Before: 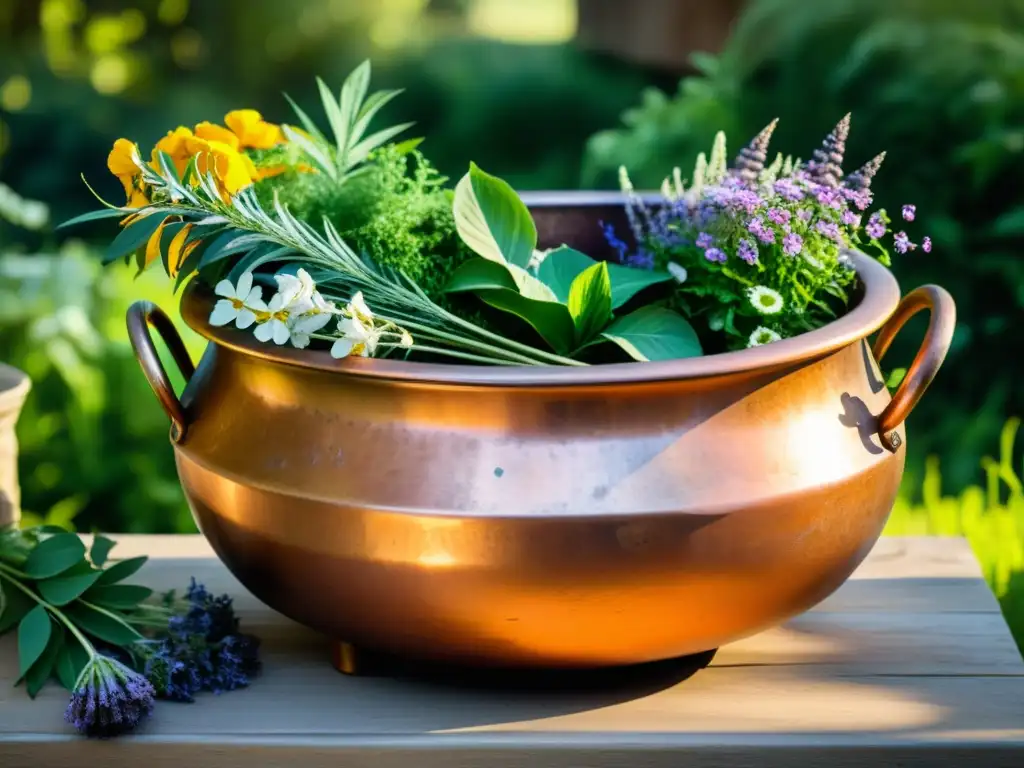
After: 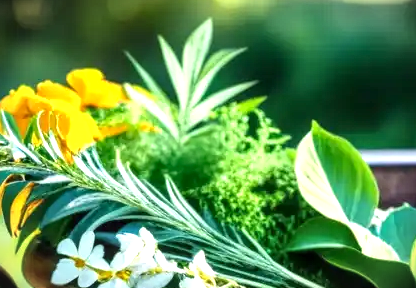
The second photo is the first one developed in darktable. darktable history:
vignetting: fall-off start 100.56%, width/height ratio 1.307, unbound false
exposure: exposure 0.785 EV, compensate highlight preservation false
crop: left 15.452%, top 5.455%, right 43.896%, bottom 56.956%
local contrast: detail 130%
